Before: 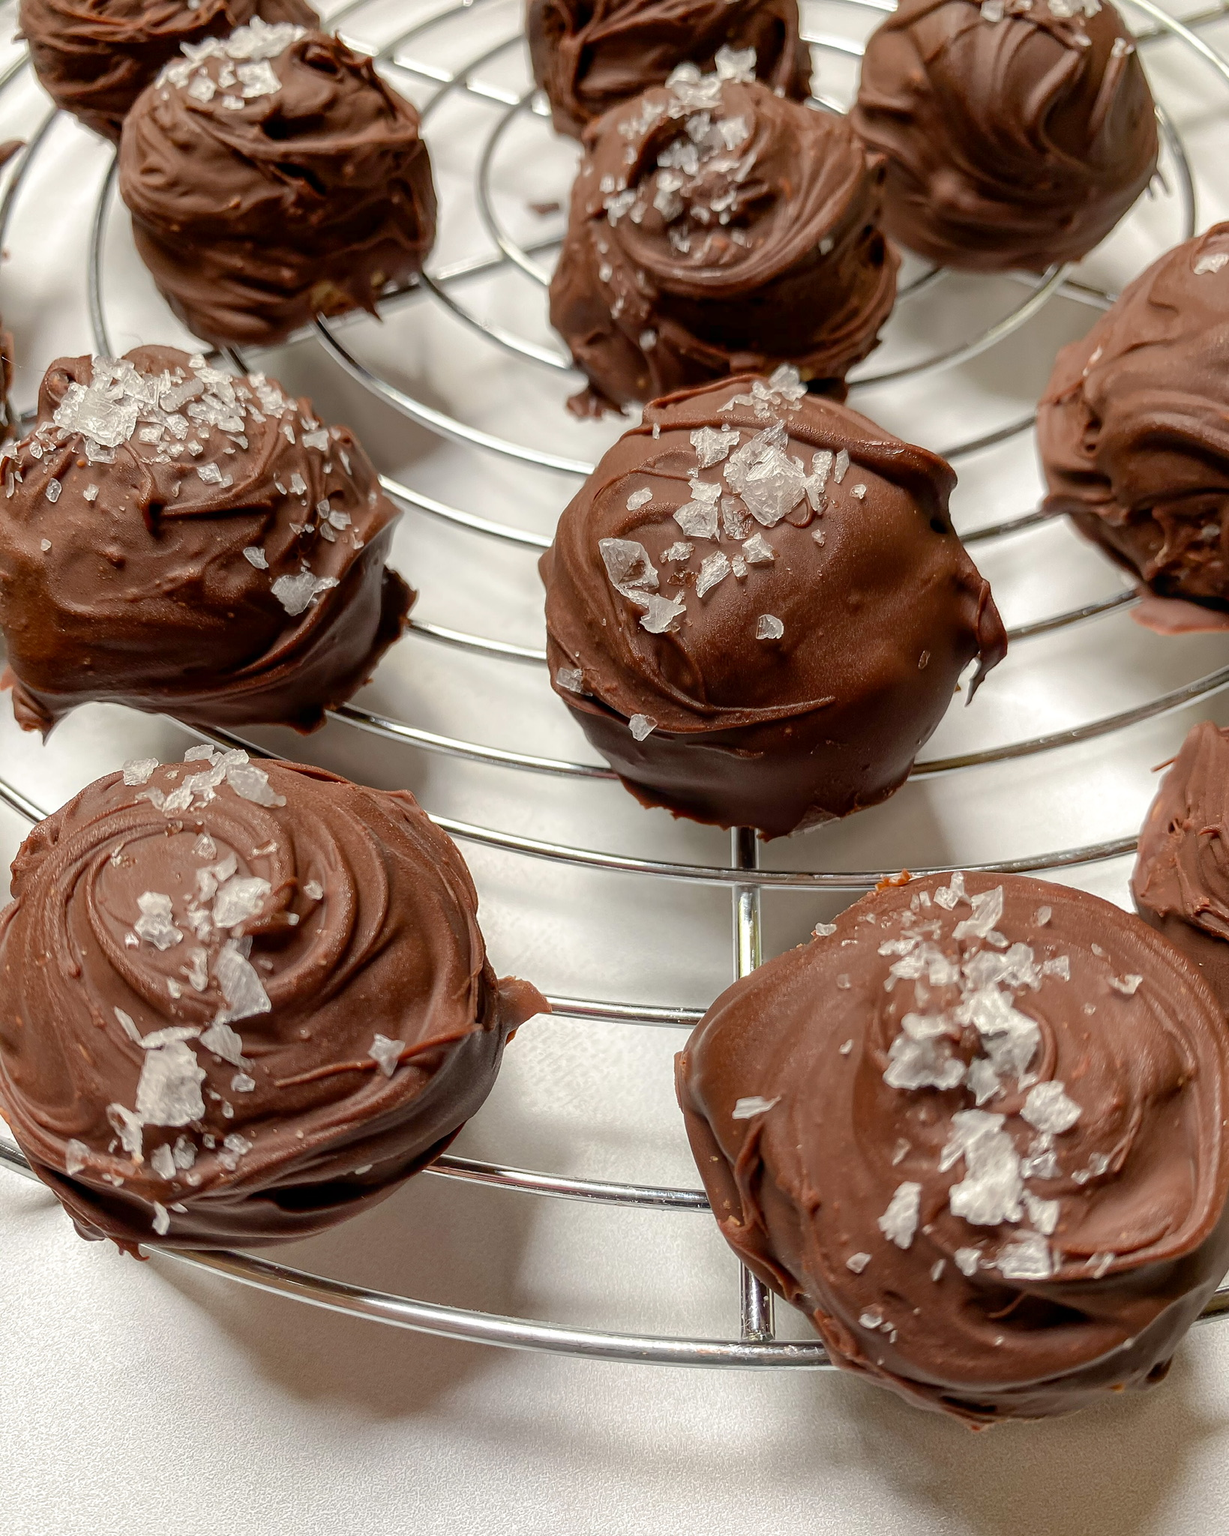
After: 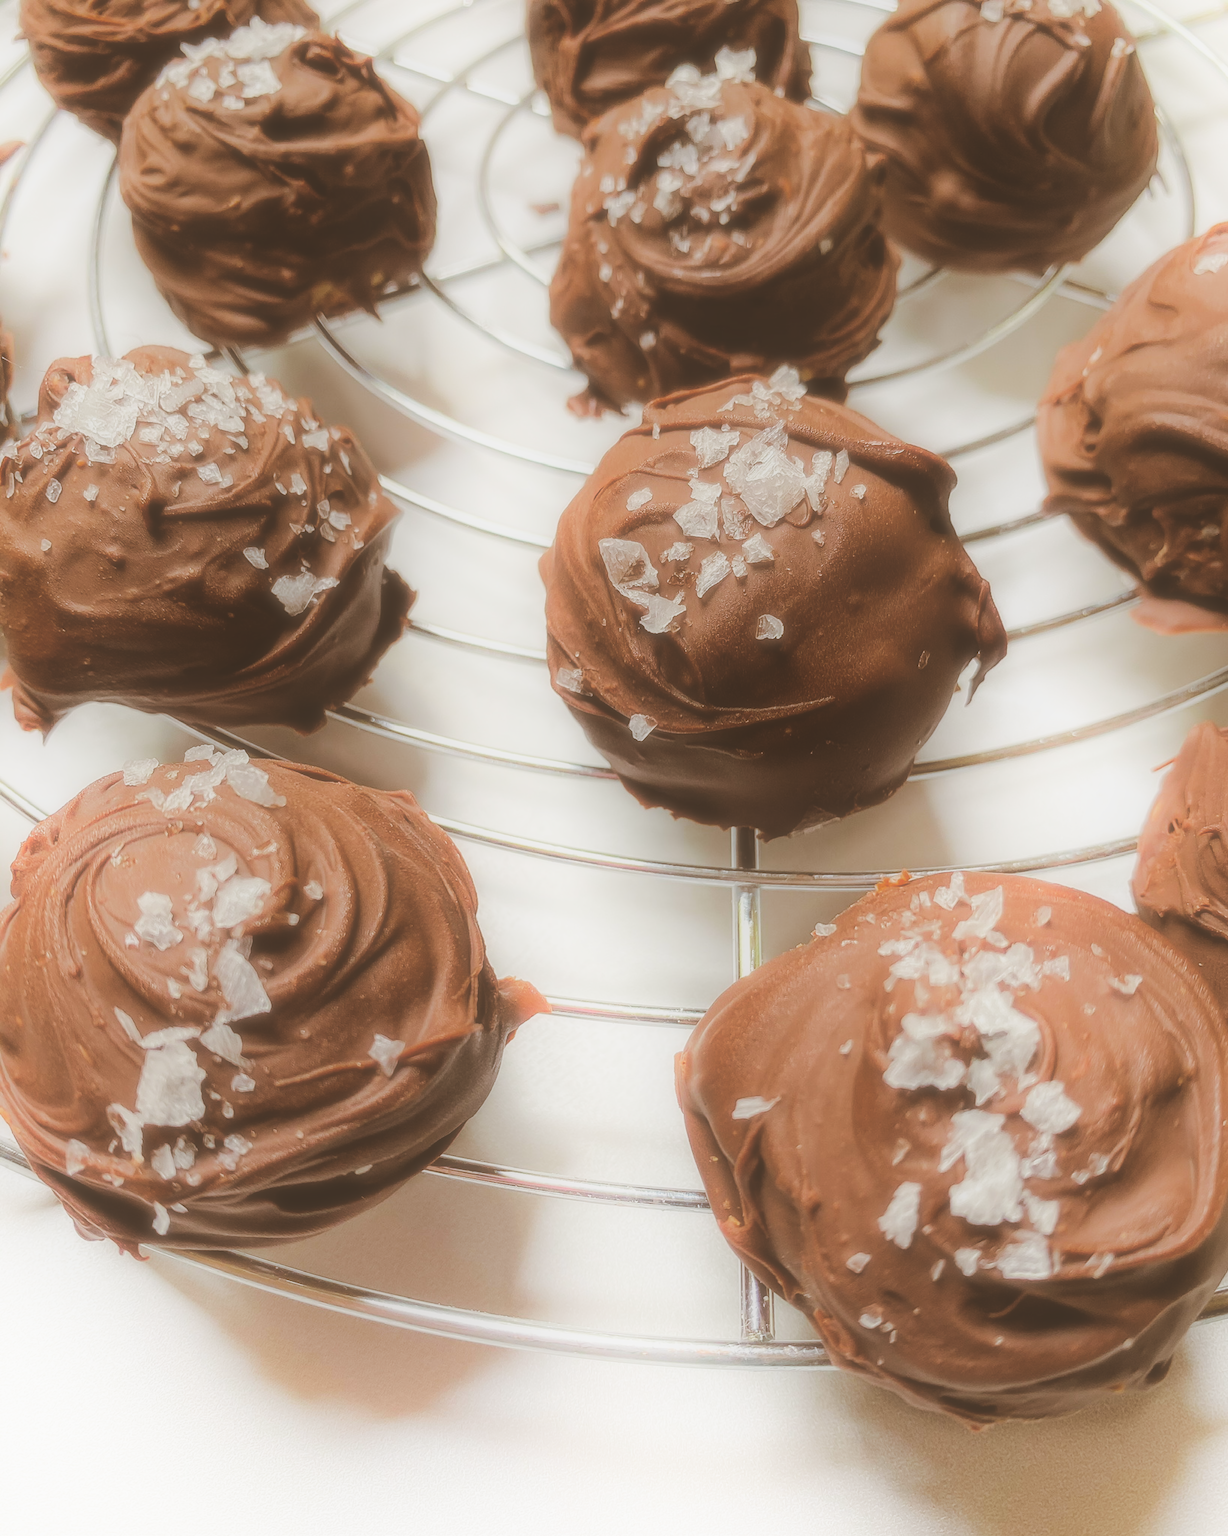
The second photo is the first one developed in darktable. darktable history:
shadows and highlights: shadows -90, highlights 90, soften with gaussian
color balance rgb: perceptual saturation grading › global saturation 25%, perceptual brilliance grading › mid-tones 10%, perceptual brilliance grading › shadows 15%, global vibrance 20%
split-toning: shadows › hue 32.4°, shadows › saturation 0.51, highlights › hue 180°, highlights › saturation 0, balance -60.17, compress 55.19%
exposure: black level correction -0.041, exposure 0.064 EV, compensate highlight preservation false
sigmoid: skew -0.2, preserve hue 0%, red attenuation 0.1, red rotation 0.035, green attenuation 0.1, green rotation -0.017, blue attenuation 0.15, blue rotation -0.052, base primaries Rec2020
soften: size 19.52%, mix 20.32%
